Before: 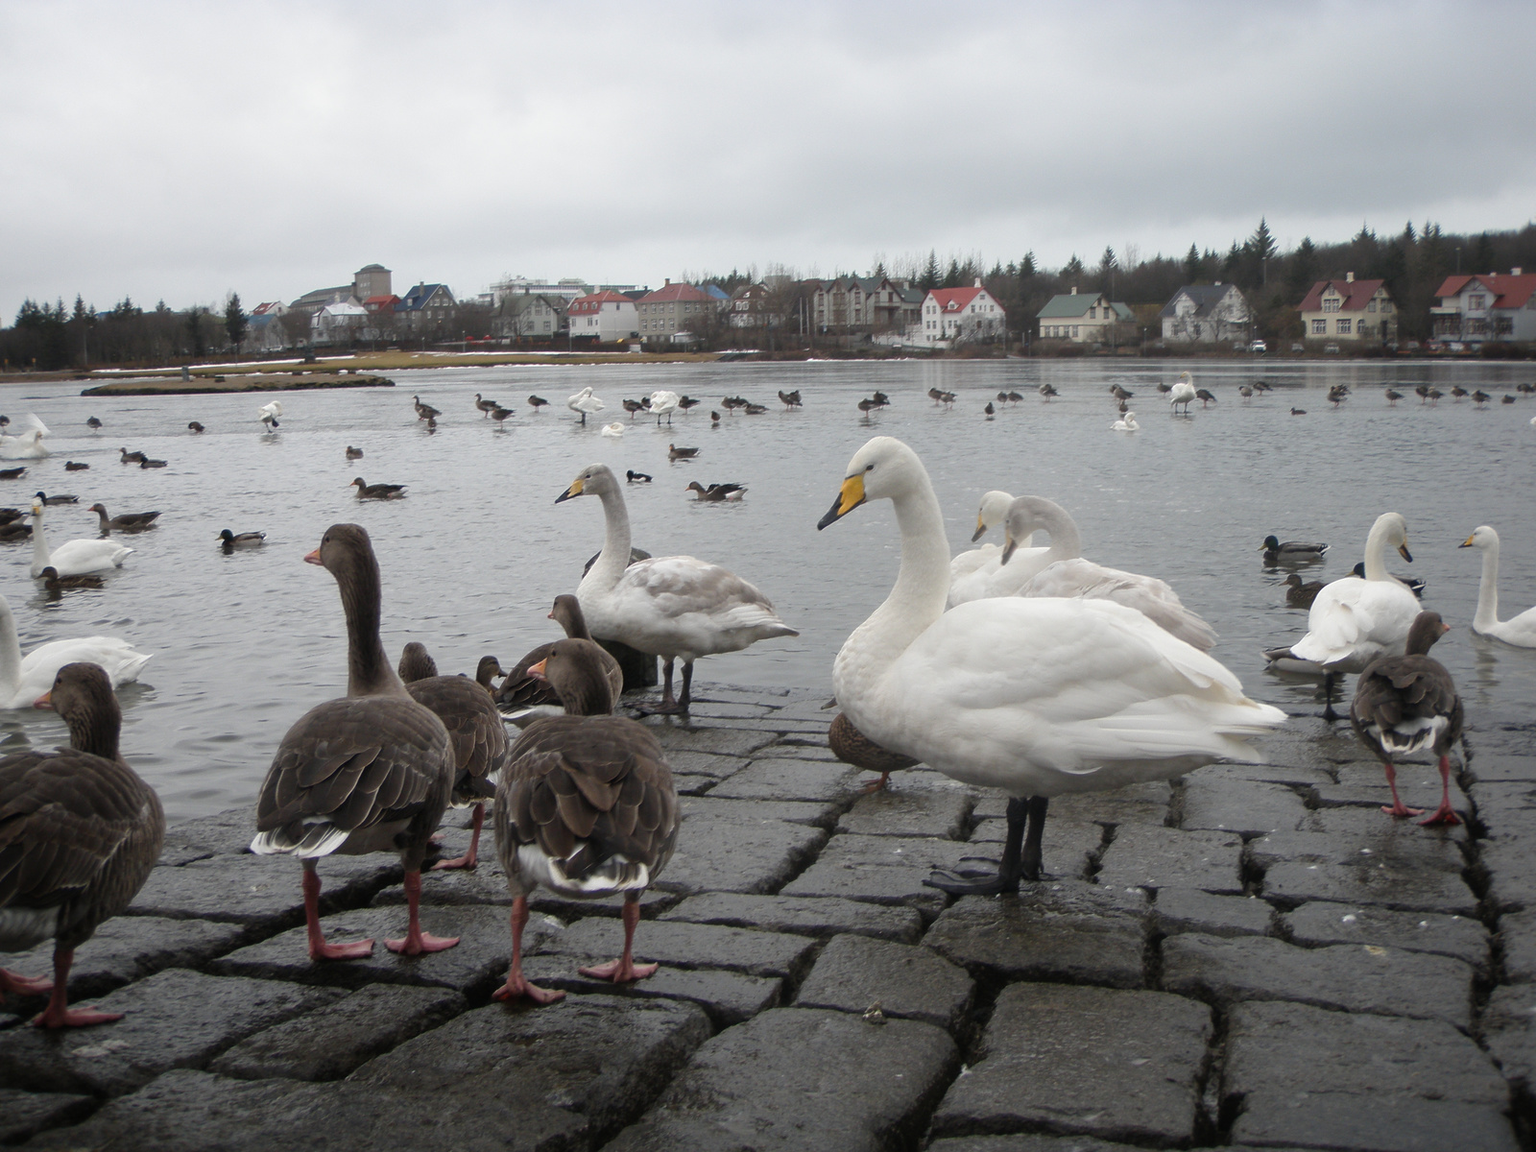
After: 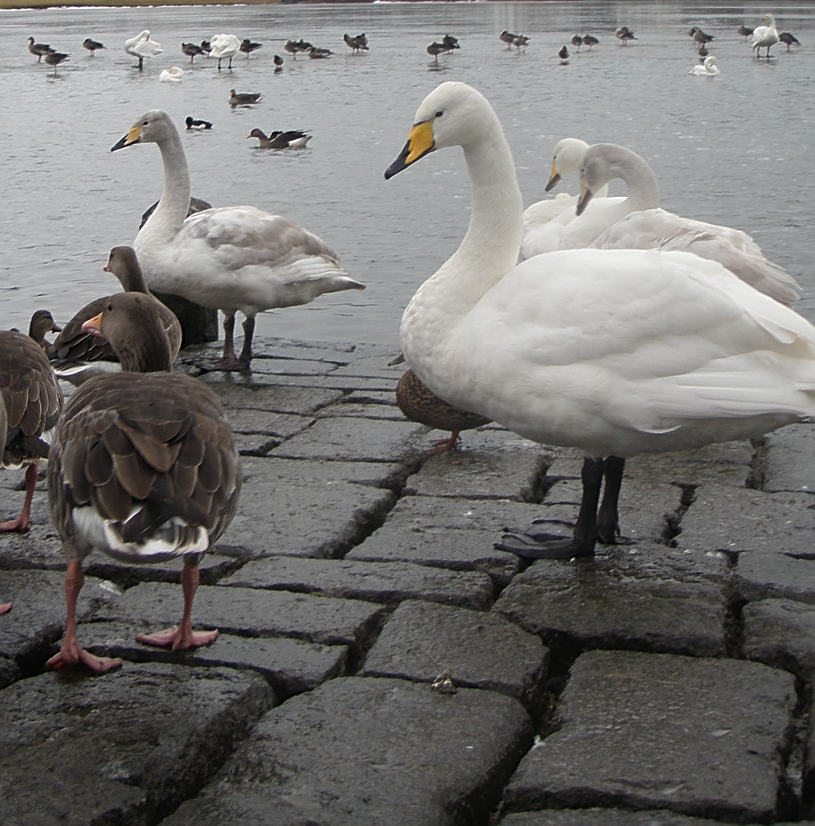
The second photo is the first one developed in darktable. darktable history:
crop and rotate: left 29.237%, top 31.152%, right 19.807%
sharpen: on, module defaults
